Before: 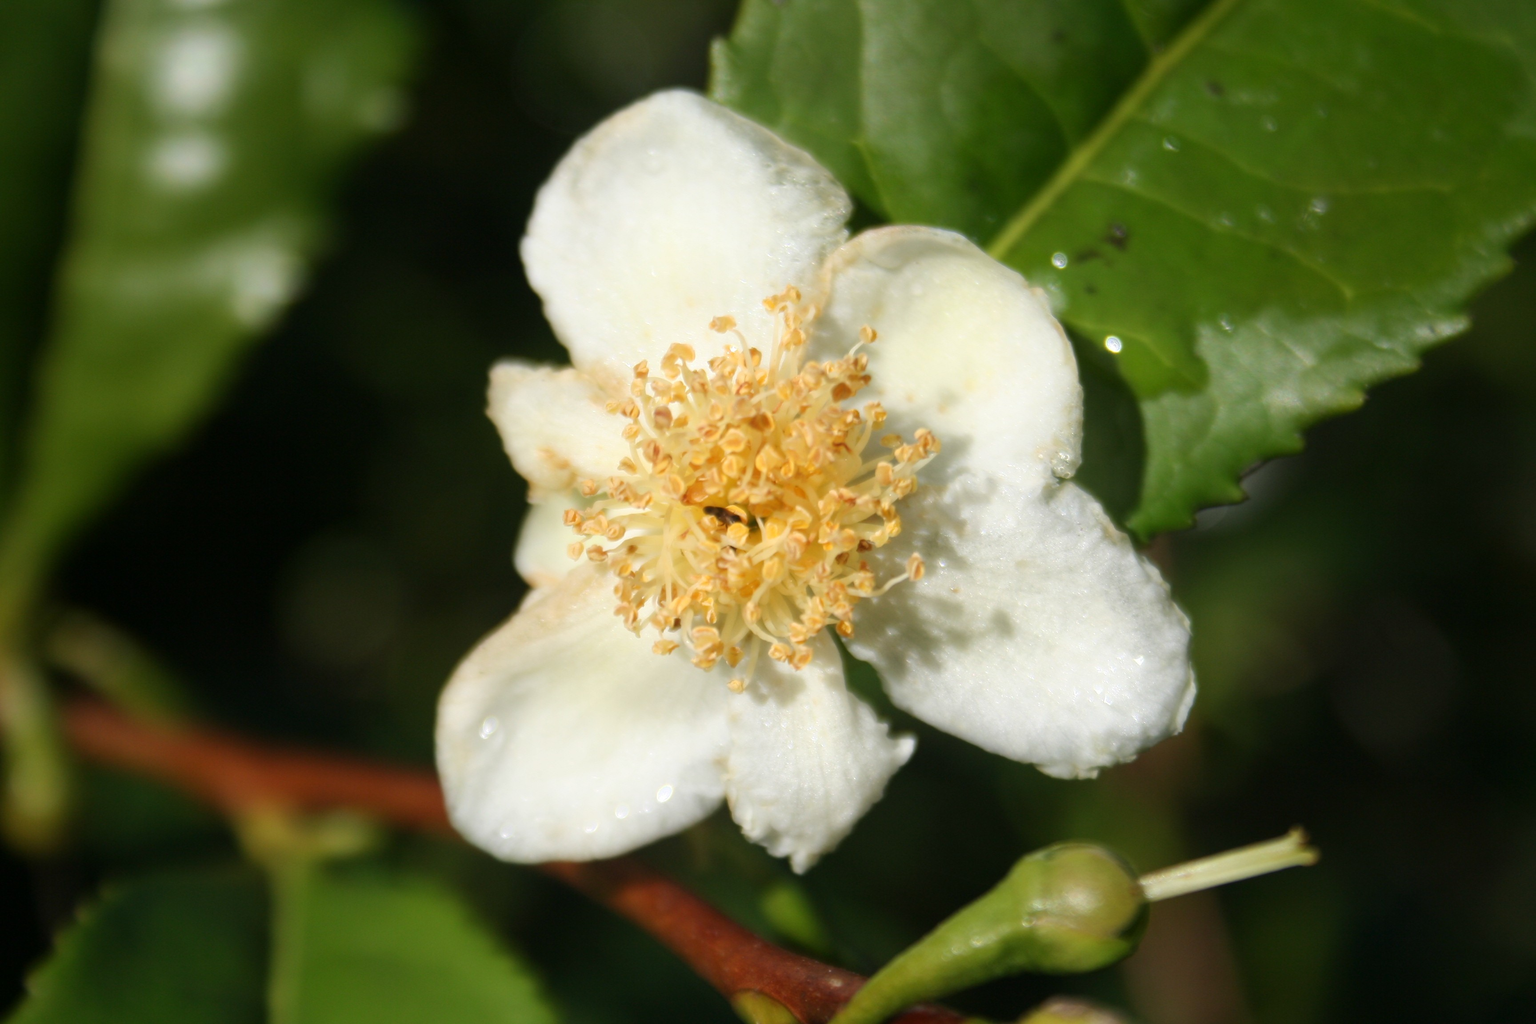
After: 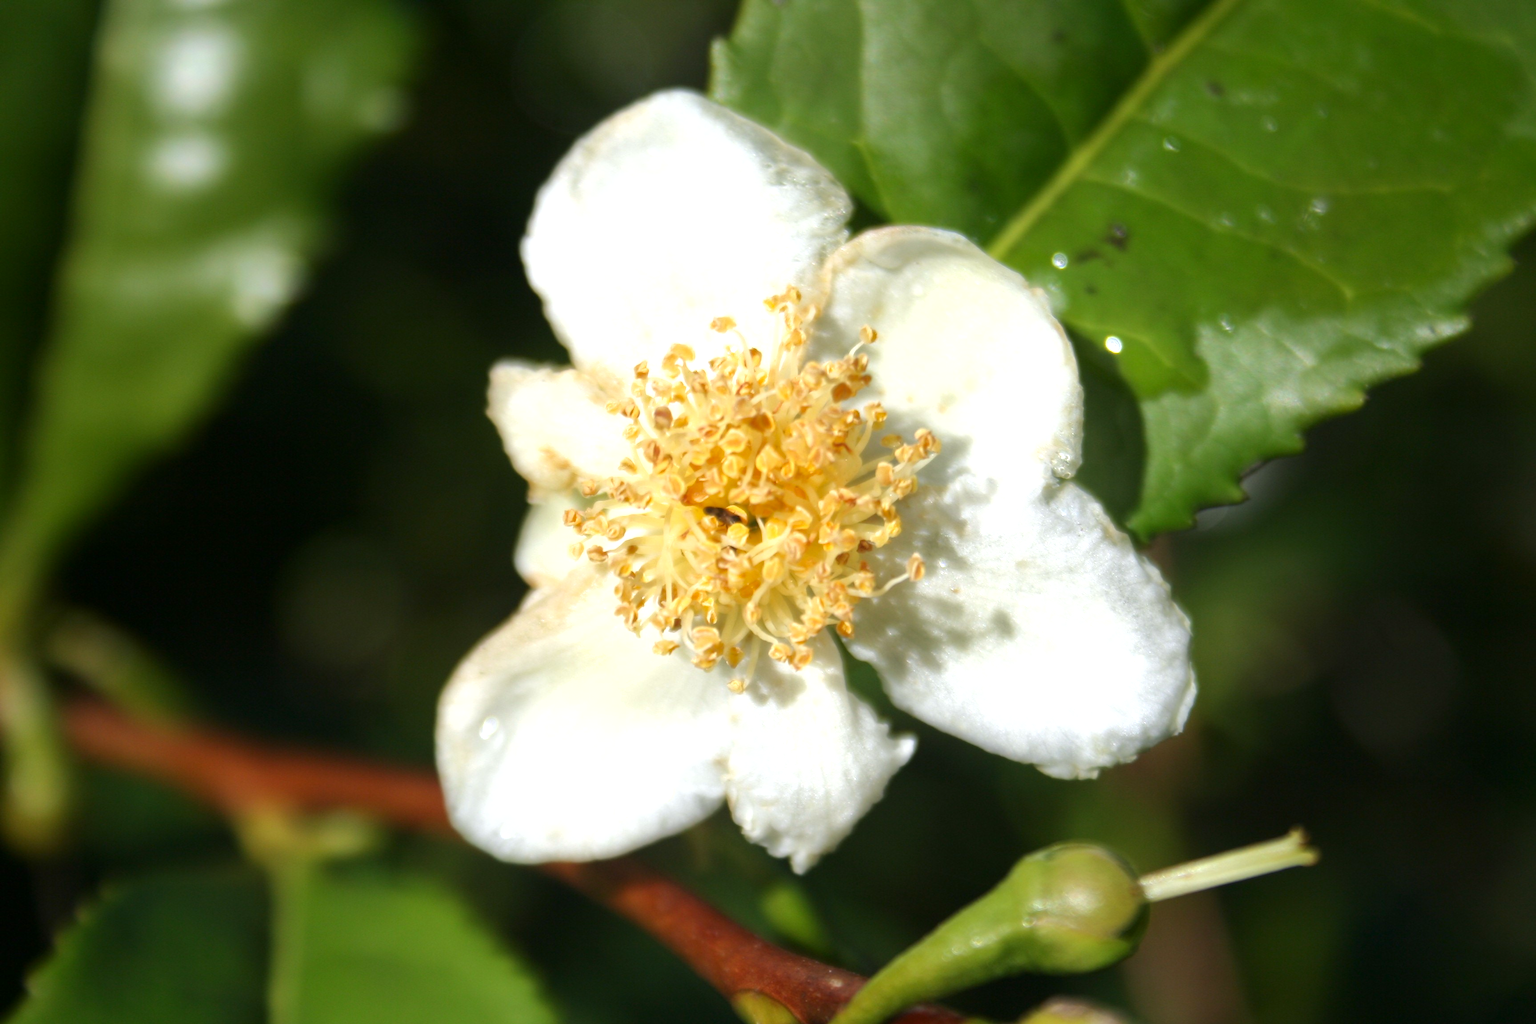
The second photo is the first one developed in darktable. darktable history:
shadows and highlights: shadows -20, white point adjustment -2, highlights -35
white balance: red 0.983, blue 1.036
exposure: exposure 0.559 EV, compensate highlight preservation false
